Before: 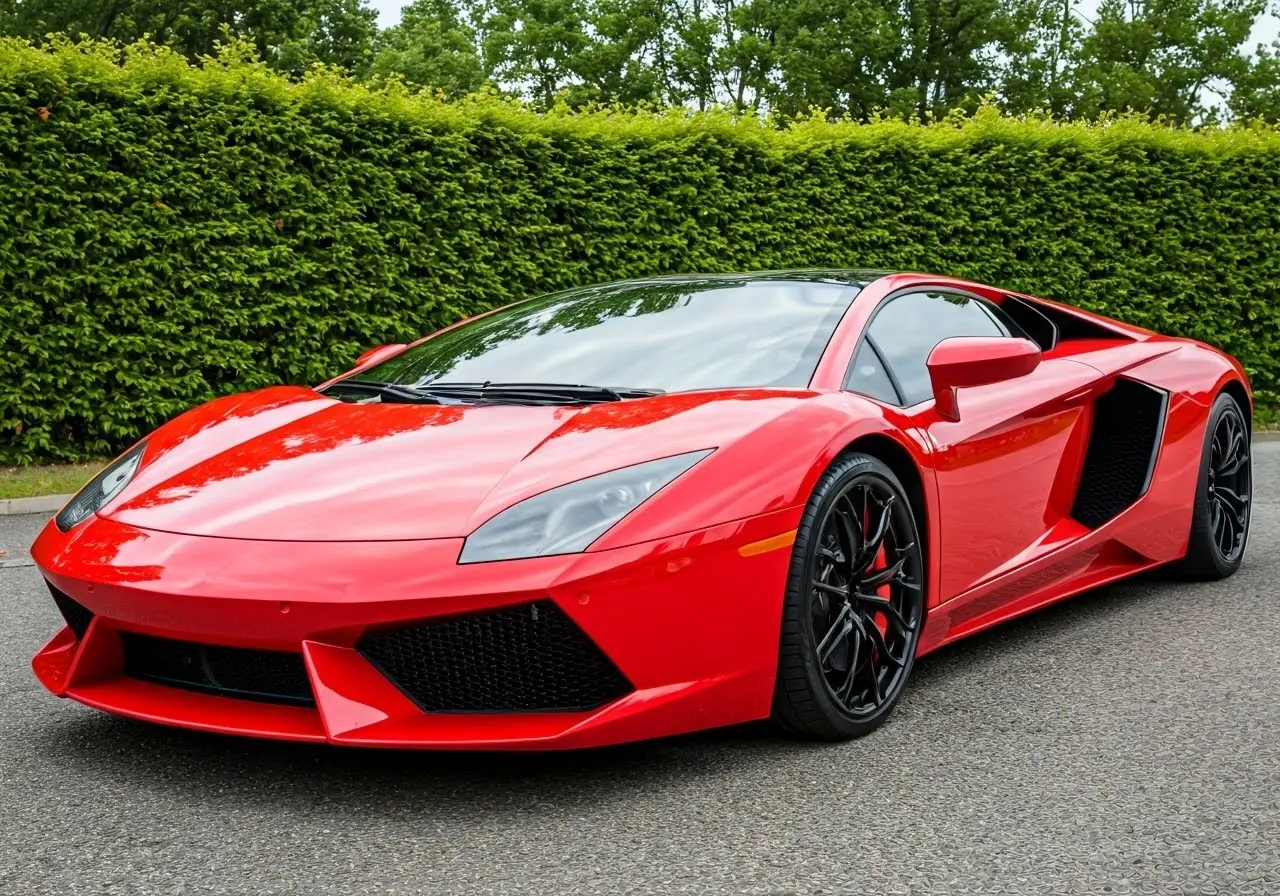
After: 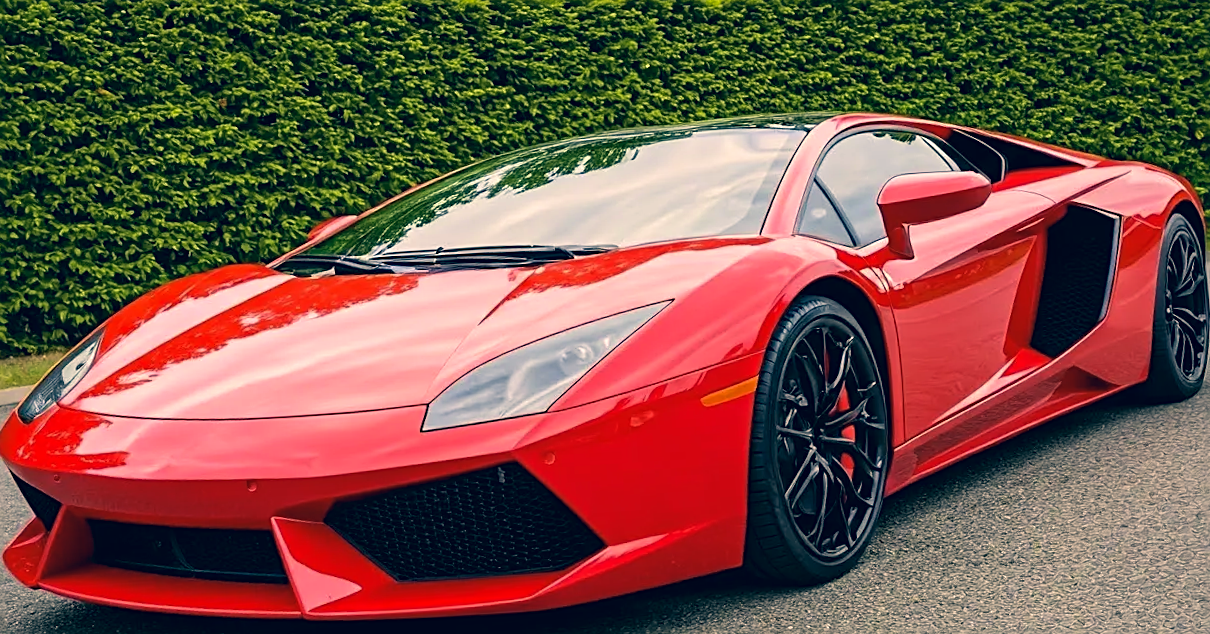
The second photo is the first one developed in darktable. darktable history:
color correction: highlights a* 10.32, highlights b* 14.66, shadows a* -9.59, shadows b* -15.02
rotate and perspective: rotation -3.52°, crop left 0.036, crop right 0.964, crop top 0.081, crop bottom 0.919
velvia: on, module defaults
crop and rotate: left 1.814%, top 12.818%, right 0.25%, bottom 9.225%
sharpen: on, module defaults
